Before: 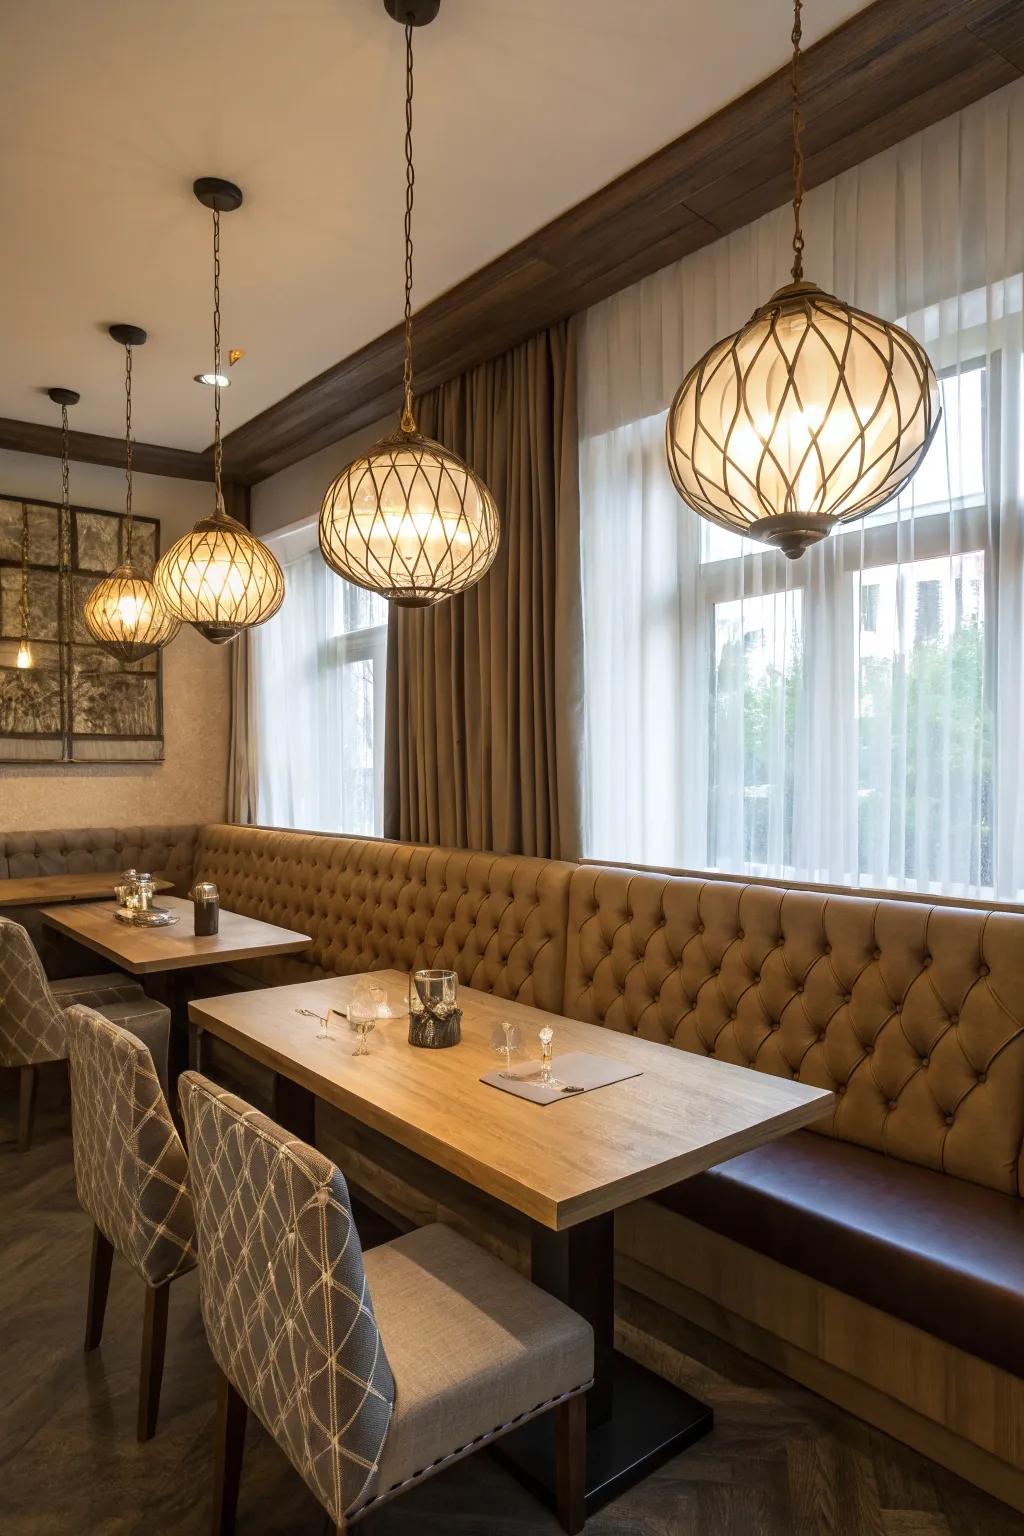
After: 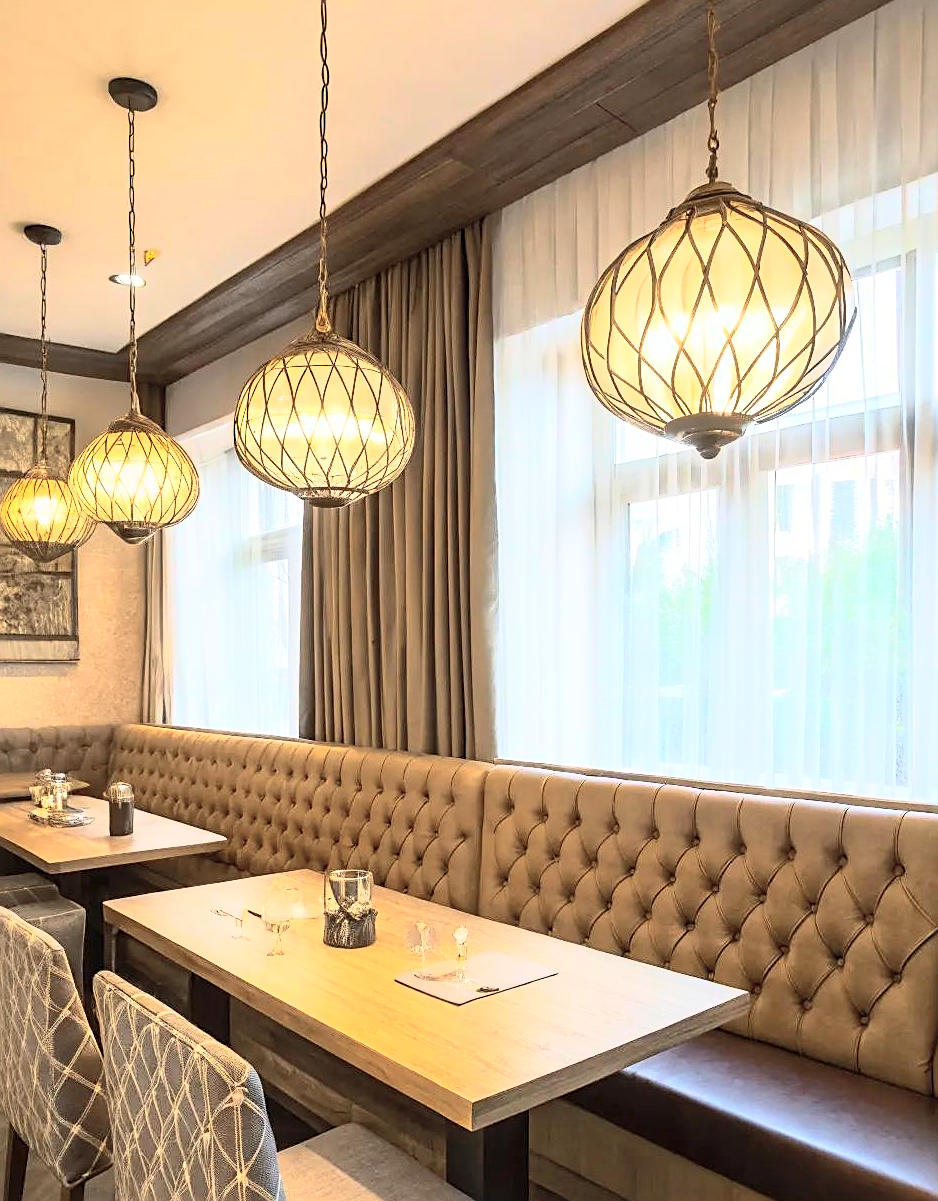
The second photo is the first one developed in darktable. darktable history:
crop: left 8.348%, top 6.575%, bottom 15.193%
sharpen: on, module defaults
shadows and highlights: highlights color adjustment 74.03%
tone curve: curves: ch0 [(0, 0) (0.003, 0.004) (0.011, 0.016) (0.025, 0.035) (0.044, 0.062) (0.069, 0.097) (0.1, 0.143) (0.136, 0.205) (0.177, 0.276) (0.224, 0.36) (0.277, 0.461) (0.335, 0.584) (0.399, 0.686) (0.468, 0.783) (0.543, 0.868) (0.623, 0.927) (0.709, 0.96) (0.801, 0.974) (0.898, 0.986) (1, 1)], color space Lab, independent channels, preserve colors none
